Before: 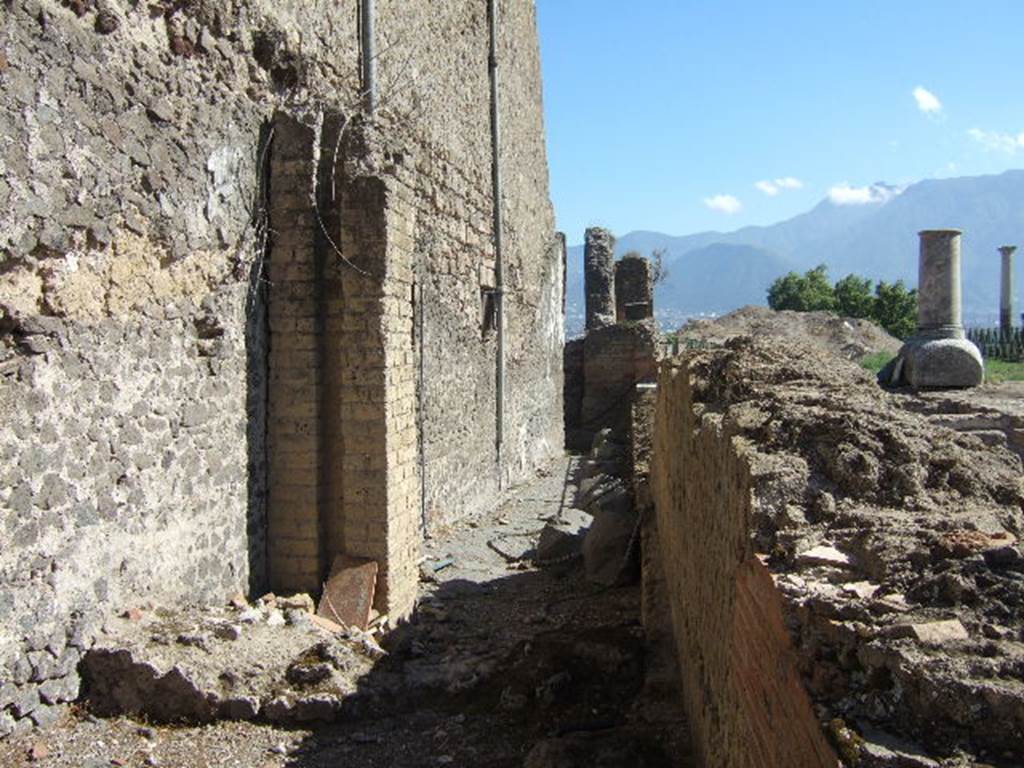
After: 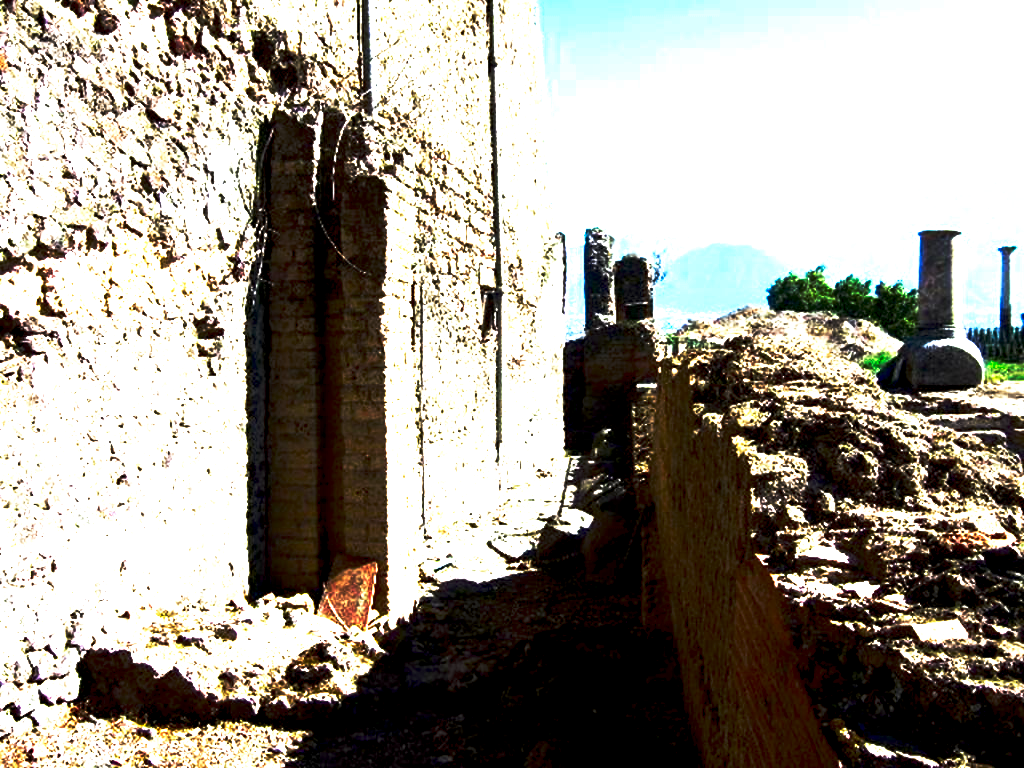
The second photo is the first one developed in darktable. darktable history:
exposure: black level correction 0.015, exposure 1.765 EV, compensate highlight preservation false
base curve: curves: ch0 [(0, 0) (0.564, 0.291) (0.802, 0.731) (1, 1)], preserve colors none
local contrast: highlights 102%, shadows 100%, detail 120%, midtone range 0.2
contrast brightness saturation: contrast 0.125, brightness -0.236, saturation 0.136
